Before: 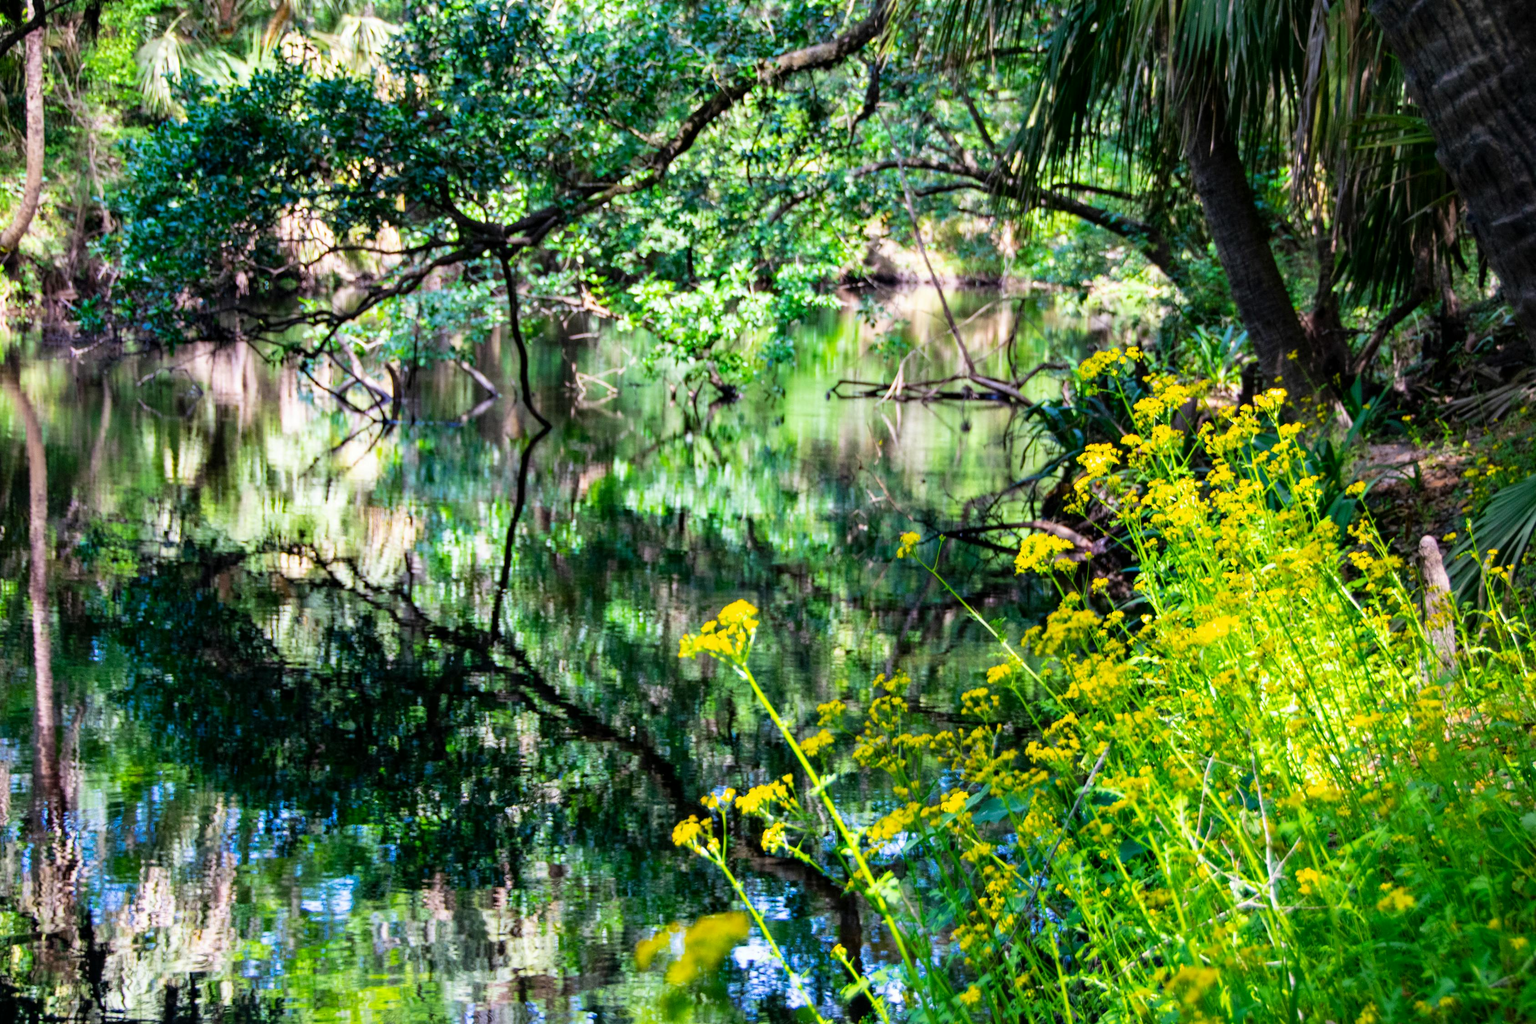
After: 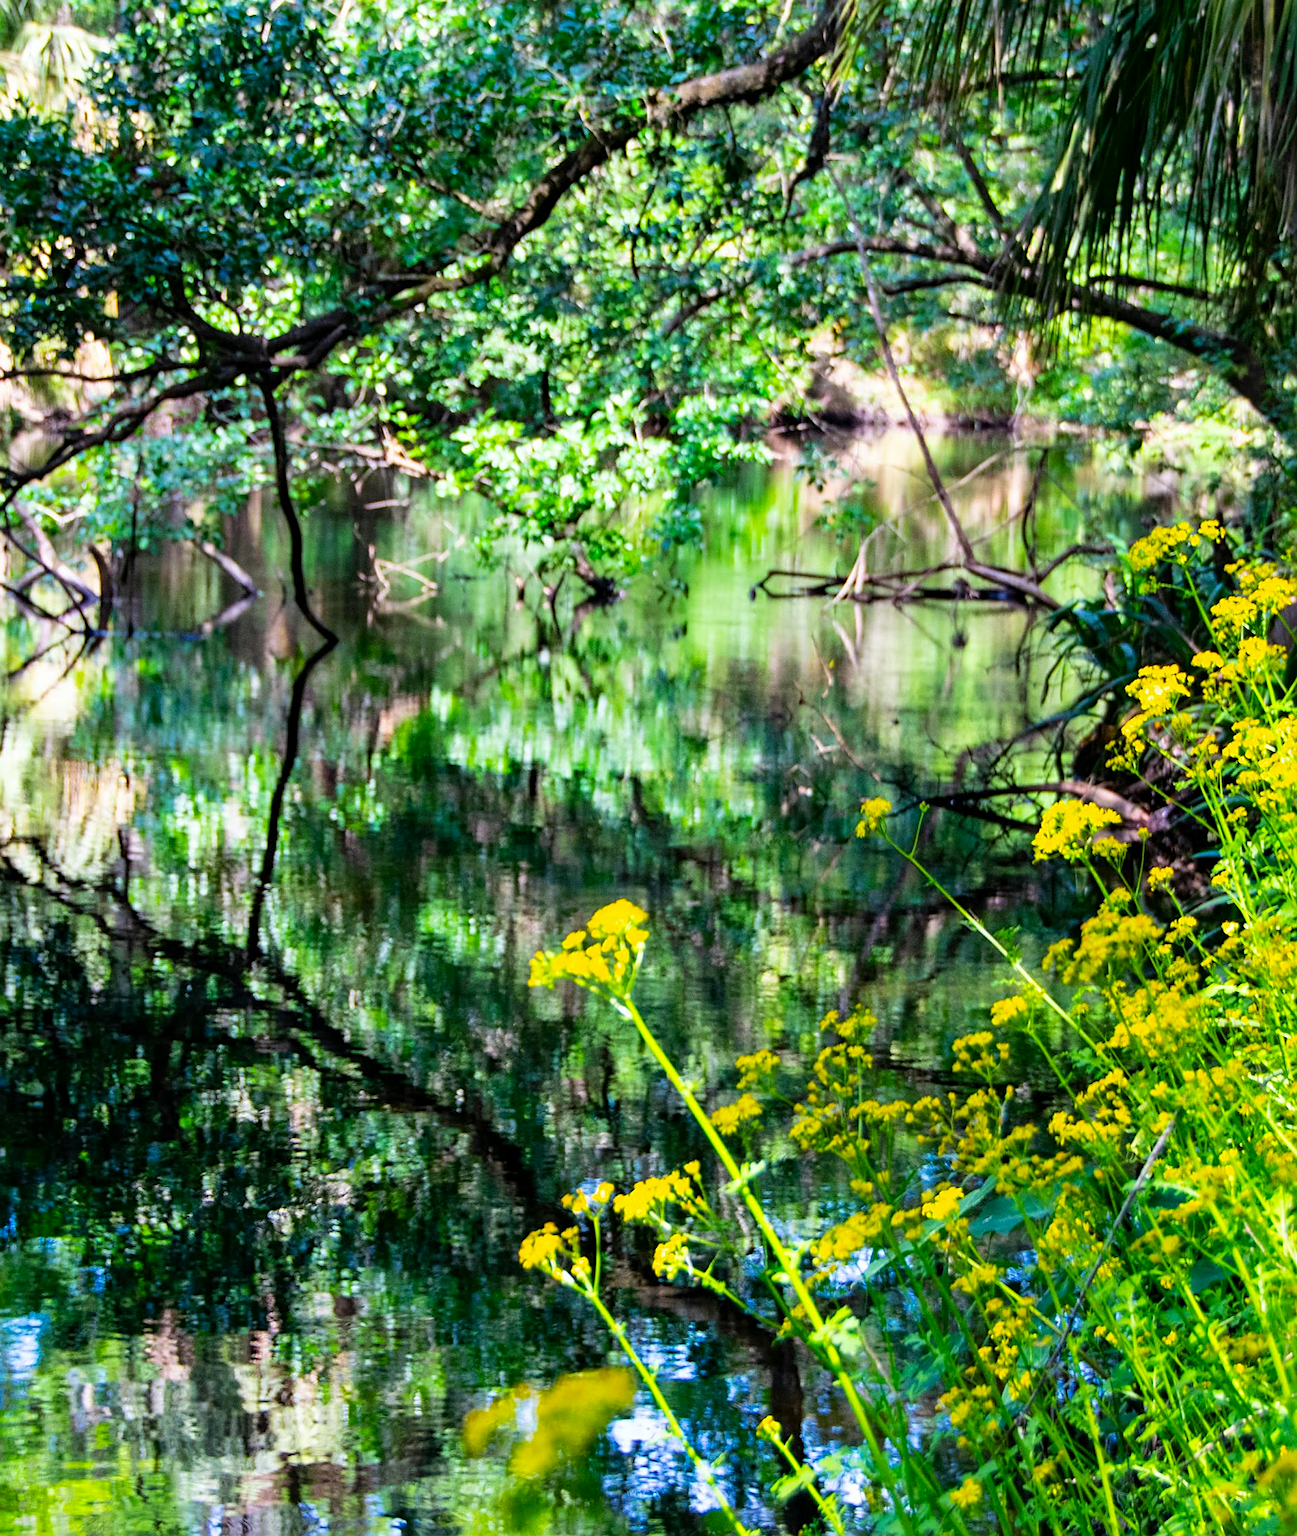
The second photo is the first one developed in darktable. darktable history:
sharpen: on, module defaults
color zones: curves: ch1 [(0, 0.513) (0.143, 0.524) (0.286, 0.511) (0.429, 0.506) (0.571, 0.503) (0.714, 0.503) (0.857, 0.508) (1, 0.513)]
crop: left 21.269%, right 22.388%
color balance rgb: perceptual saturation grading › global saturation 0.475%, global vibrance 16.337%, saturation formula JzAzBz (2021)
